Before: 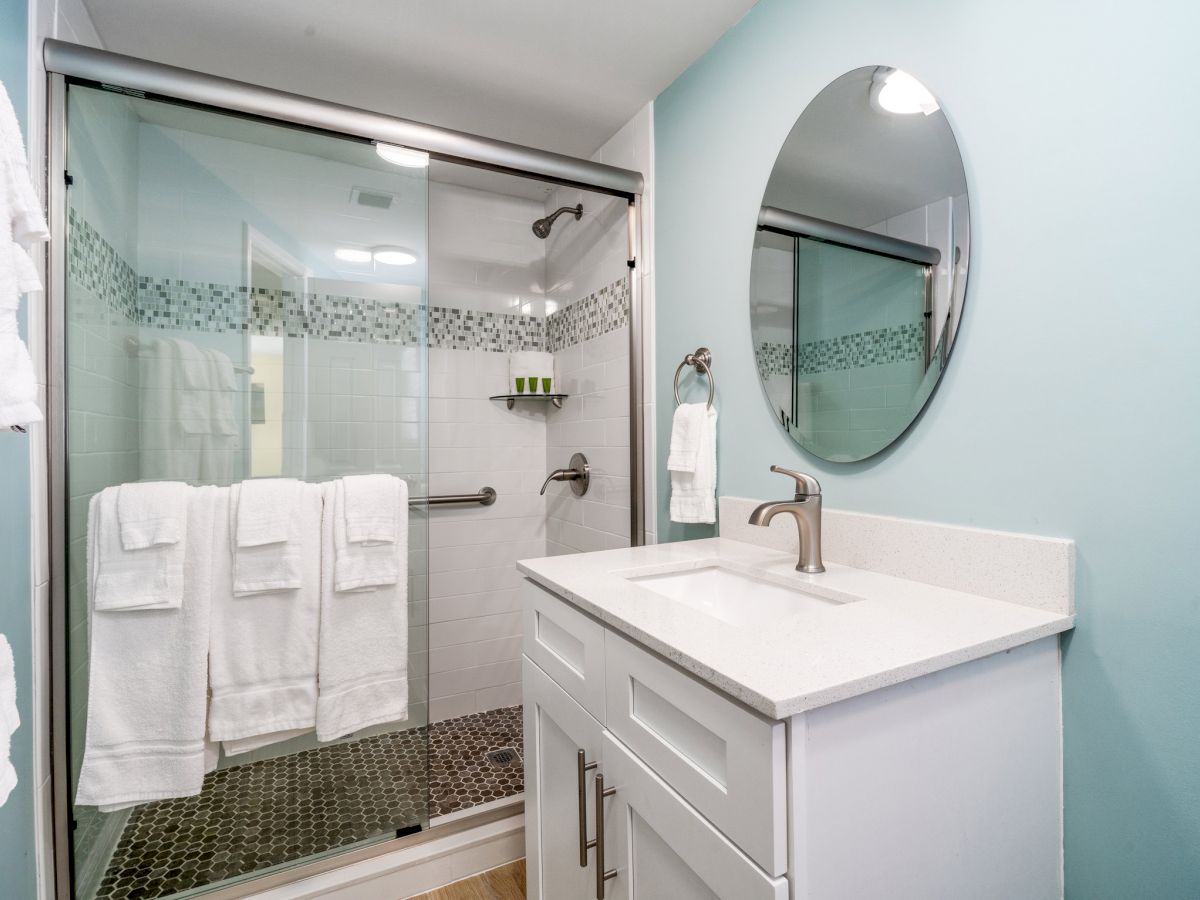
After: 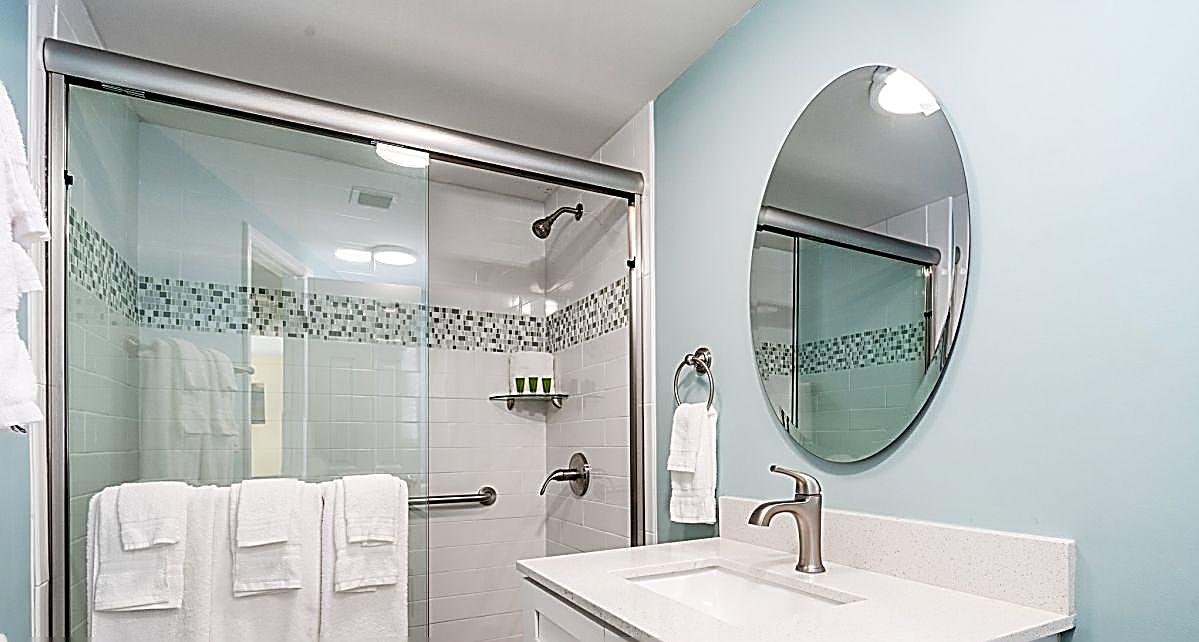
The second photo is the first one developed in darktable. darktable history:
crop: bottom 28.576%
sharpen: amount 2
